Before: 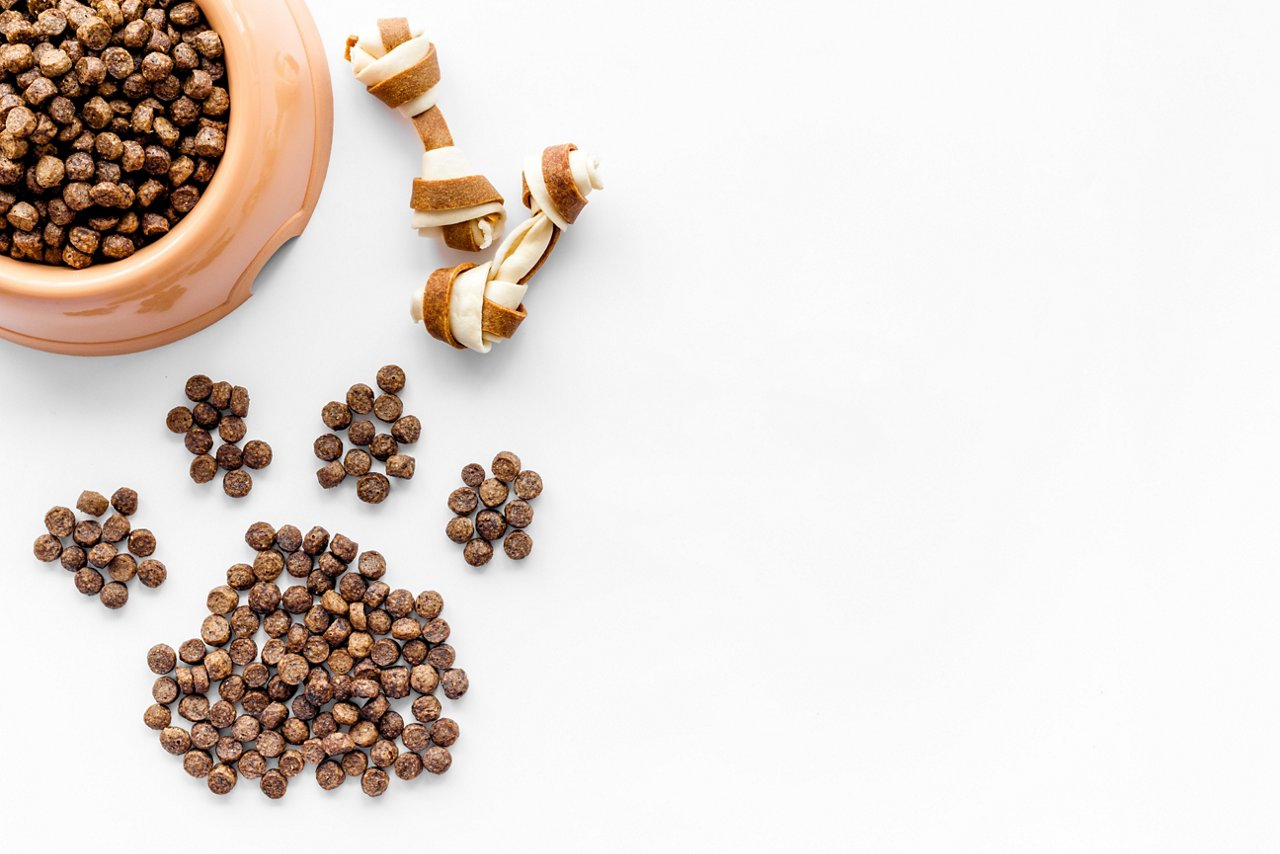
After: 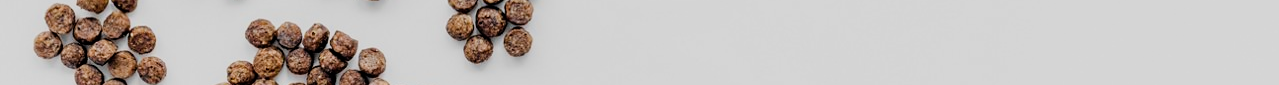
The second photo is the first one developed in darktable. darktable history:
crop and rotate: top 59.084%, bottom 30.916%
filmic rgb: black relative exposure -7.65 EV, white relative exposure 4.56 EV, hardness 3.61, contrast 1.05
